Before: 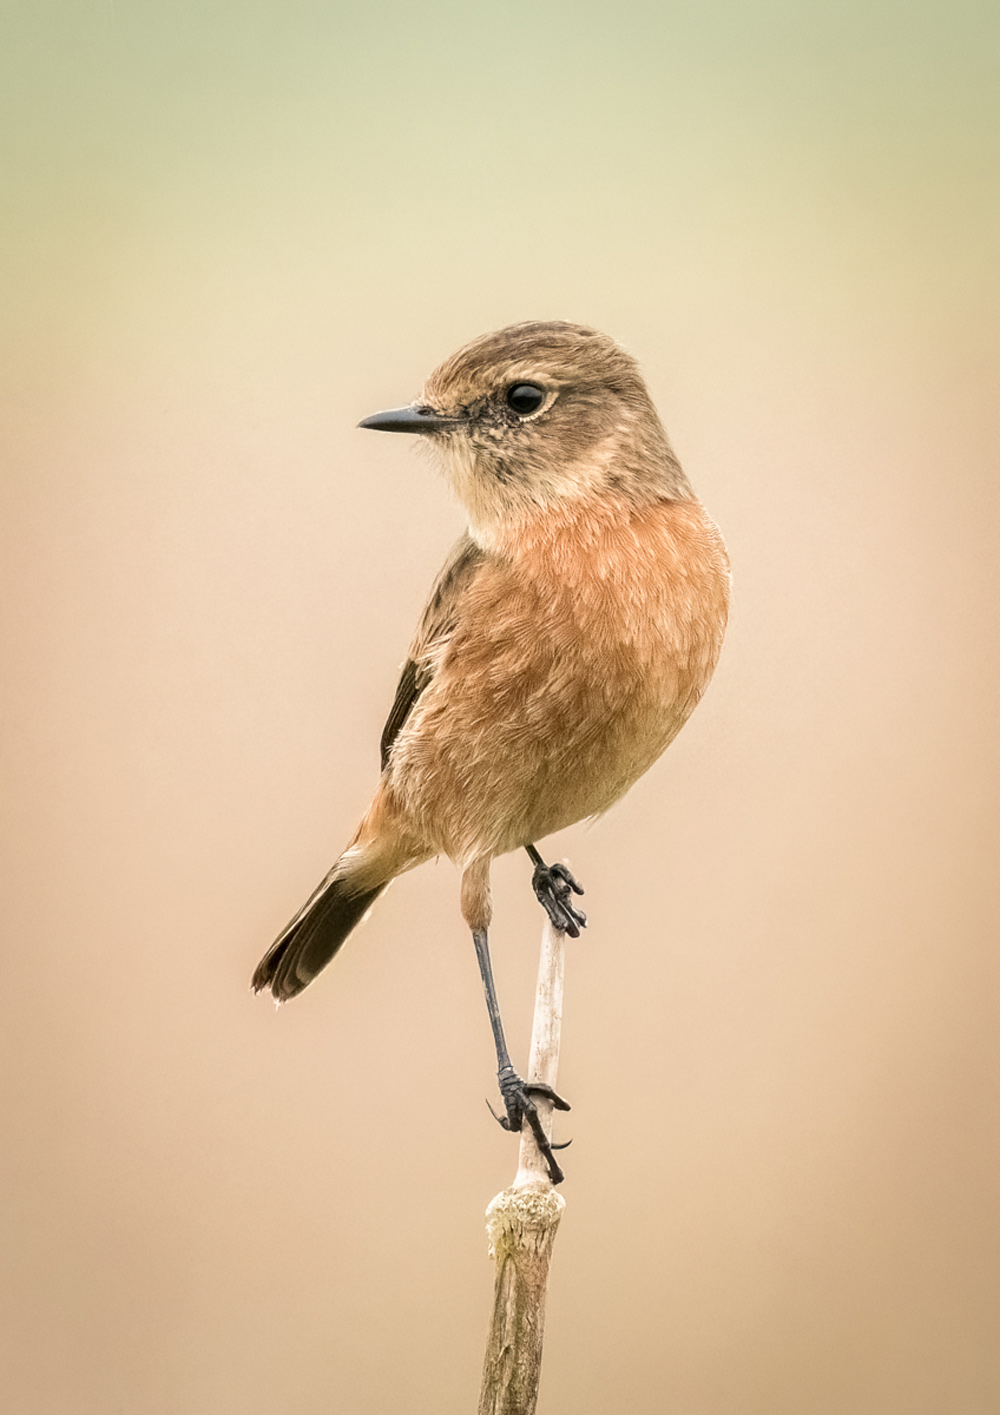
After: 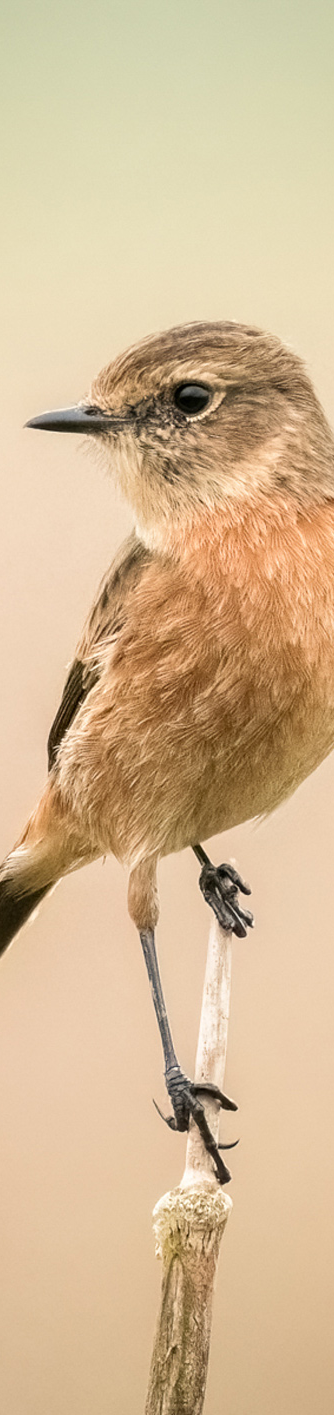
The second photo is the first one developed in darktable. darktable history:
crop: left 33.326%, right 33.272%
base curve: curves: ch0 [(0, 0) (0.297, 0.298) (1, 1)], preserve colors none
